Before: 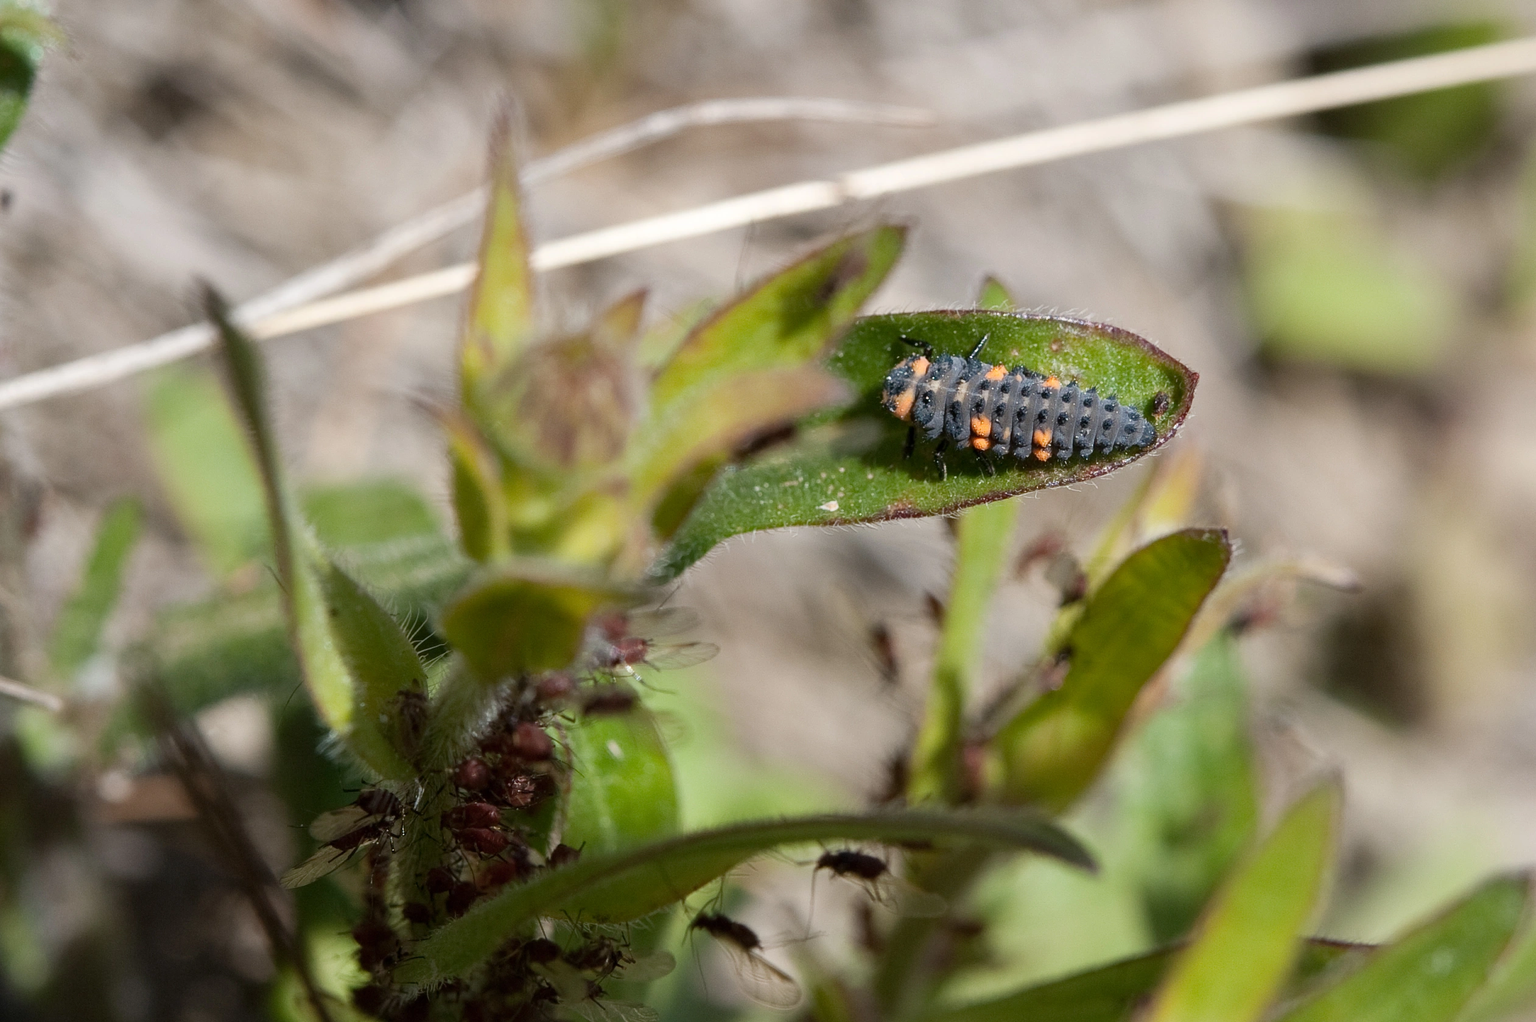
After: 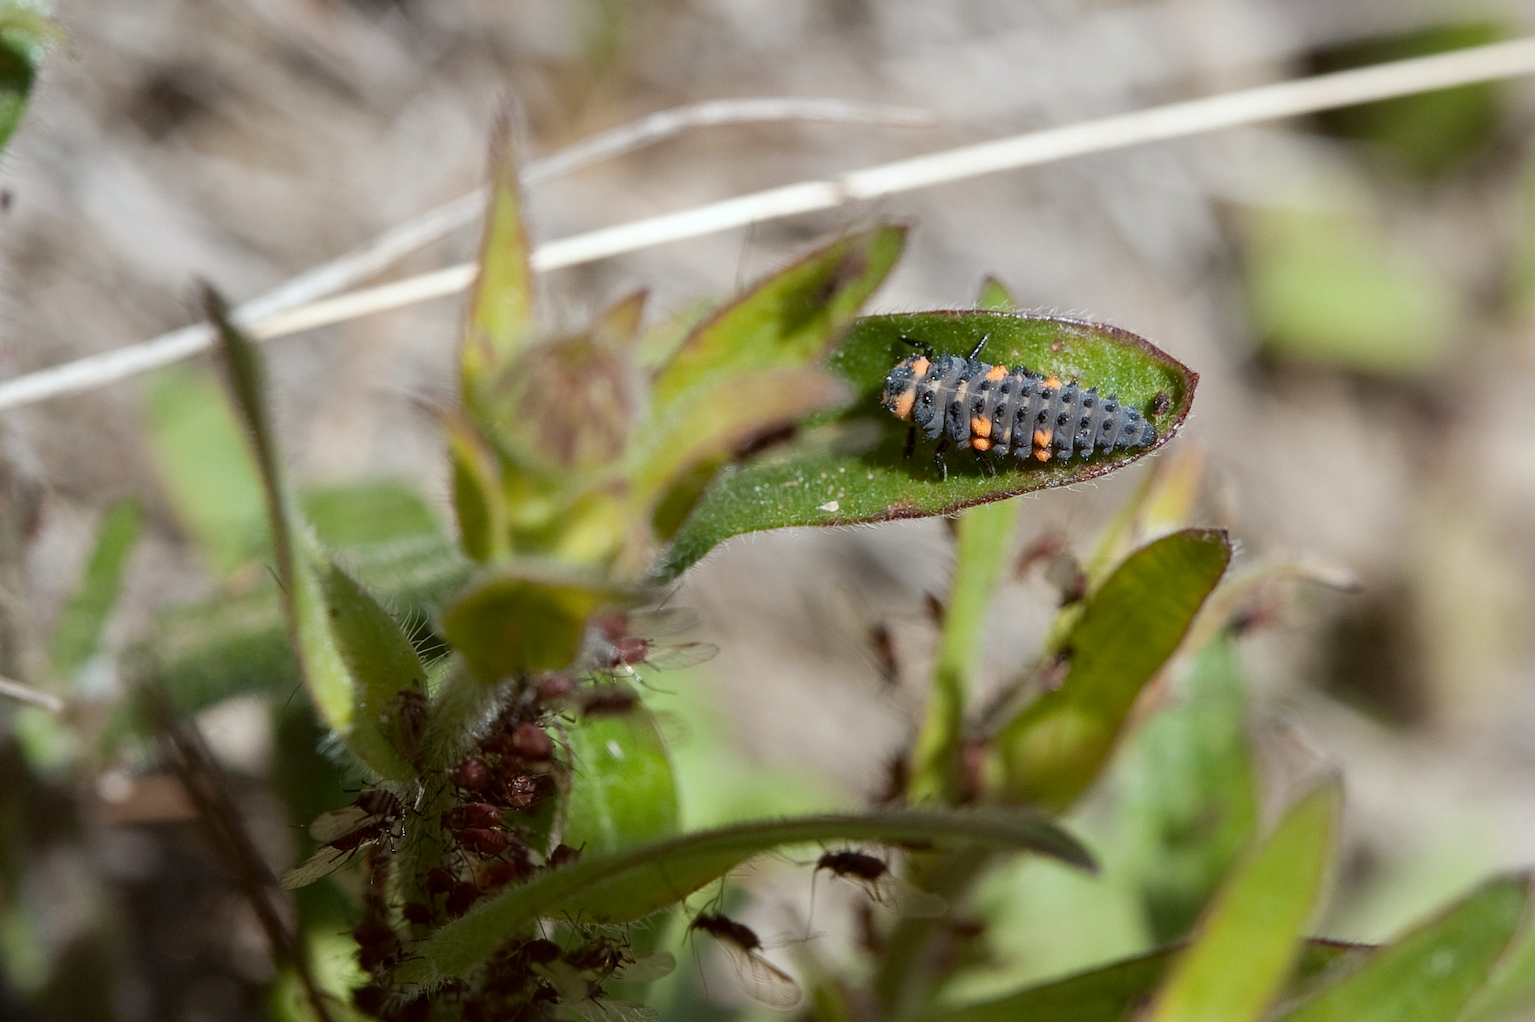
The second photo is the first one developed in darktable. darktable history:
color correction: highlights a* -2.86, highlights b* -2.84, shadows a* 2.27, shadows b* 2.82
